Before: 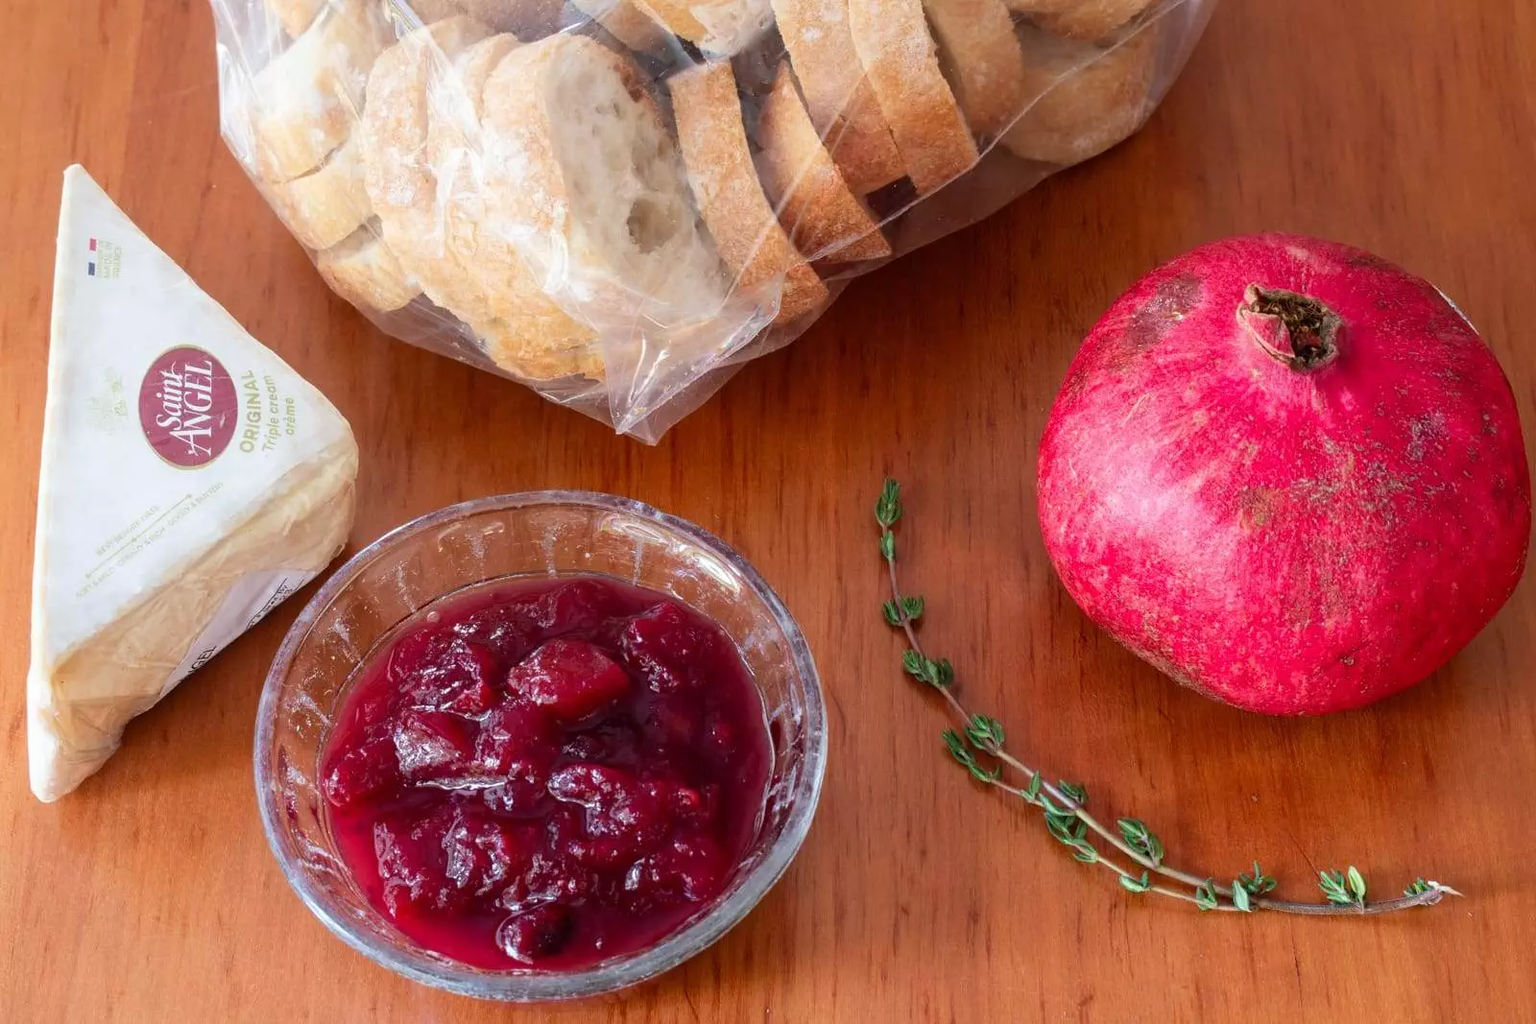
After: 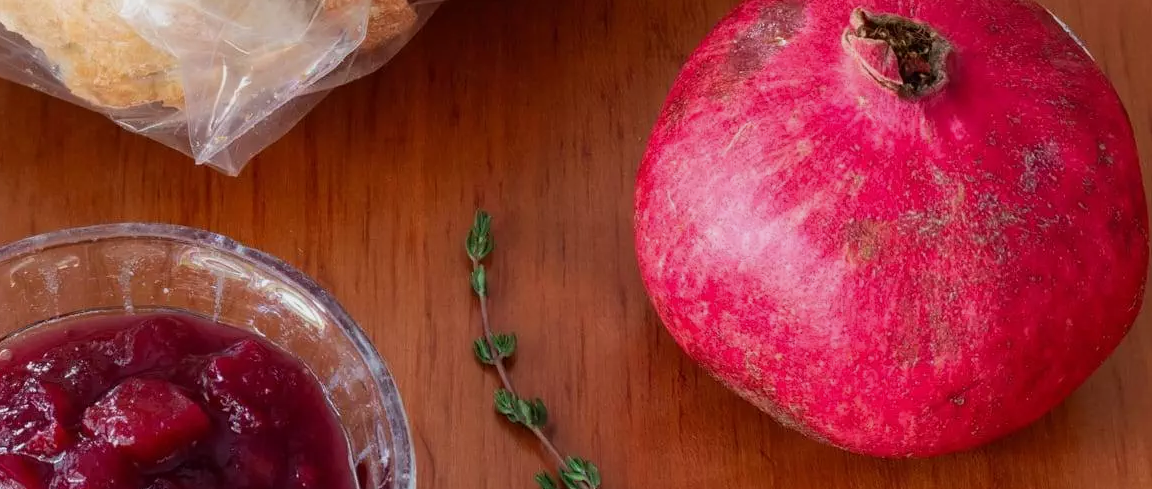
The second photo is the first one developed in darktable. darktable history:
crop and rotate: left 27.938%, top 27.046%, bottom 27.046%
exposure: exposure -0.242 EV, compensate highlight preservation false
